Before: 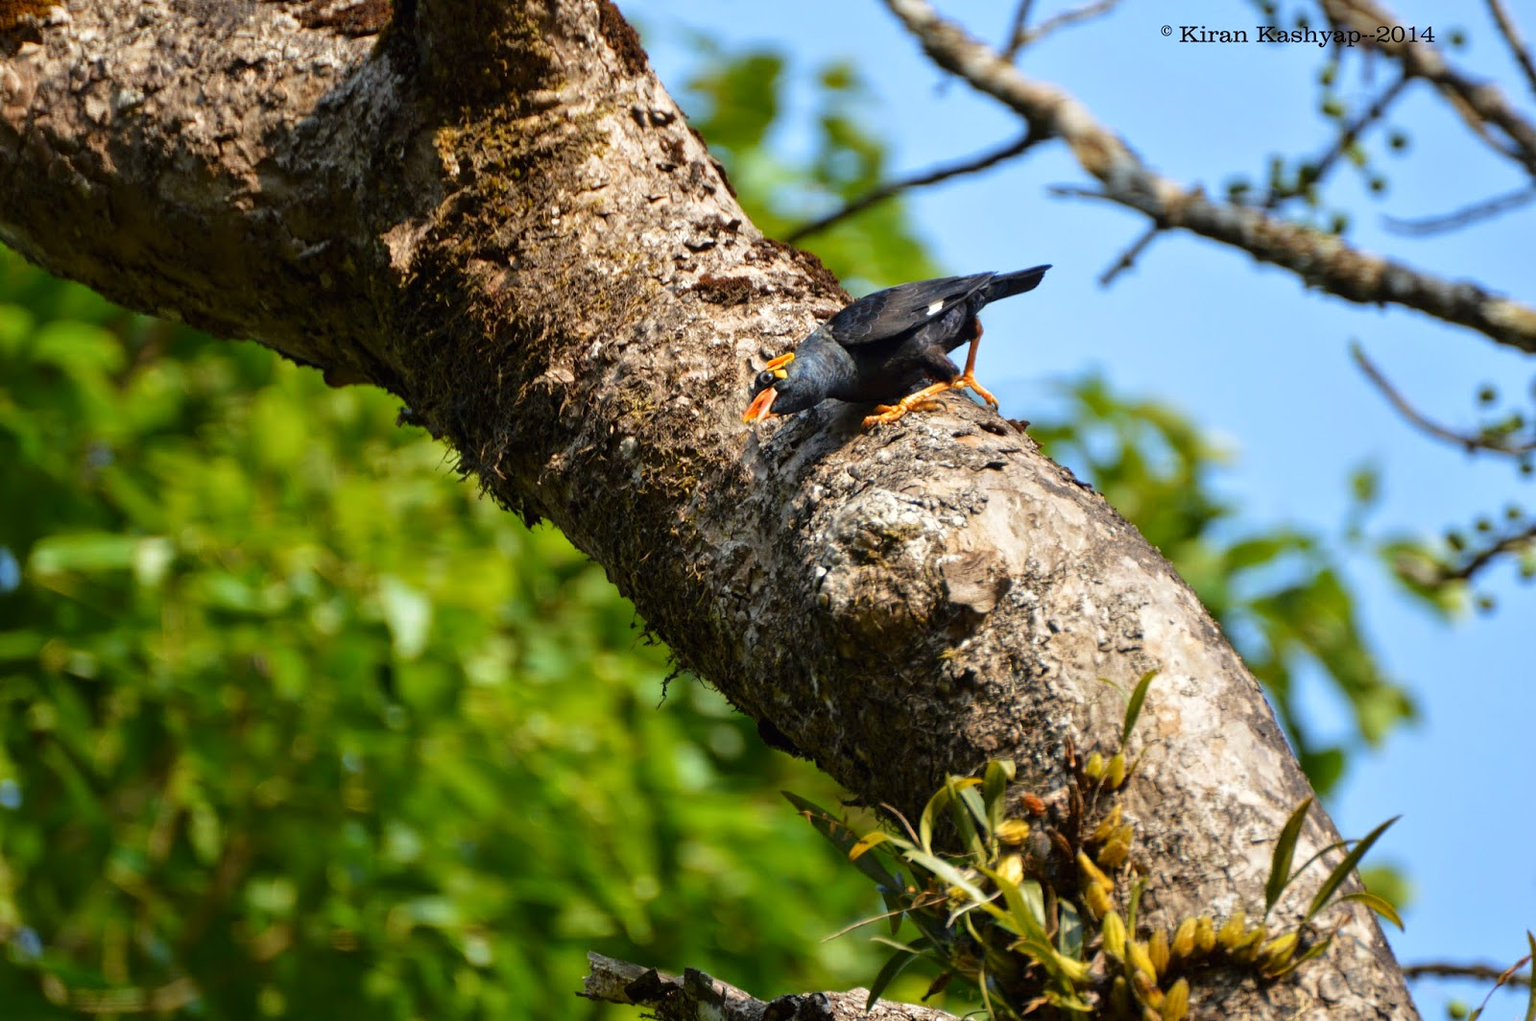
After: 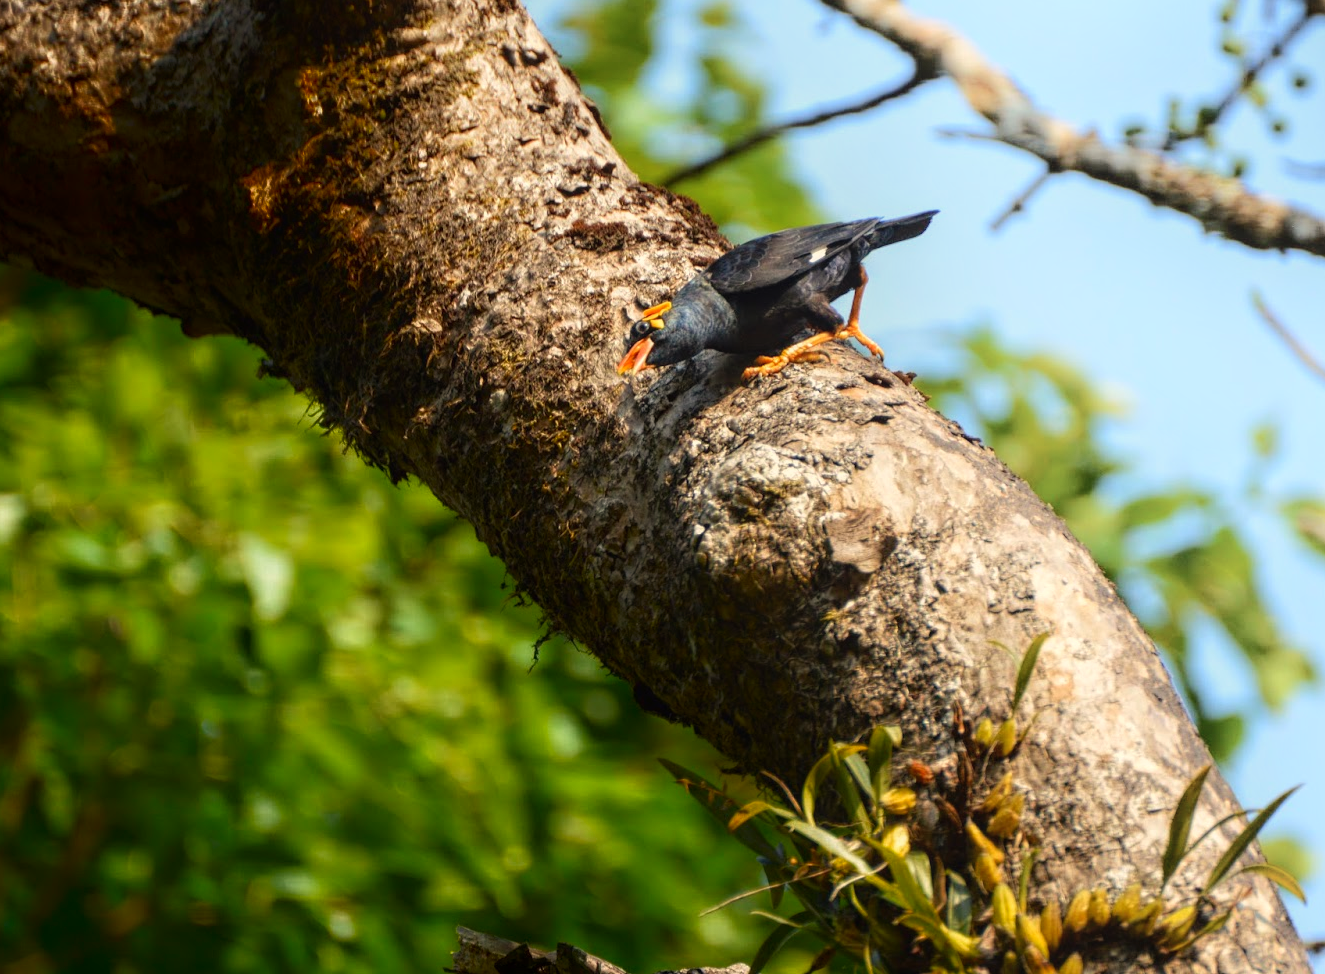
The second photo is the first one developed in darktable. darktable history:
local contrast: detail 110%
shadows and highlights: shadows -90, highlights 90, soften with gaussian
crop: left 9.807%, top 6.259%, right 7.334%, bottom 2.177%
white balance: red 1.045, blue 0.932
